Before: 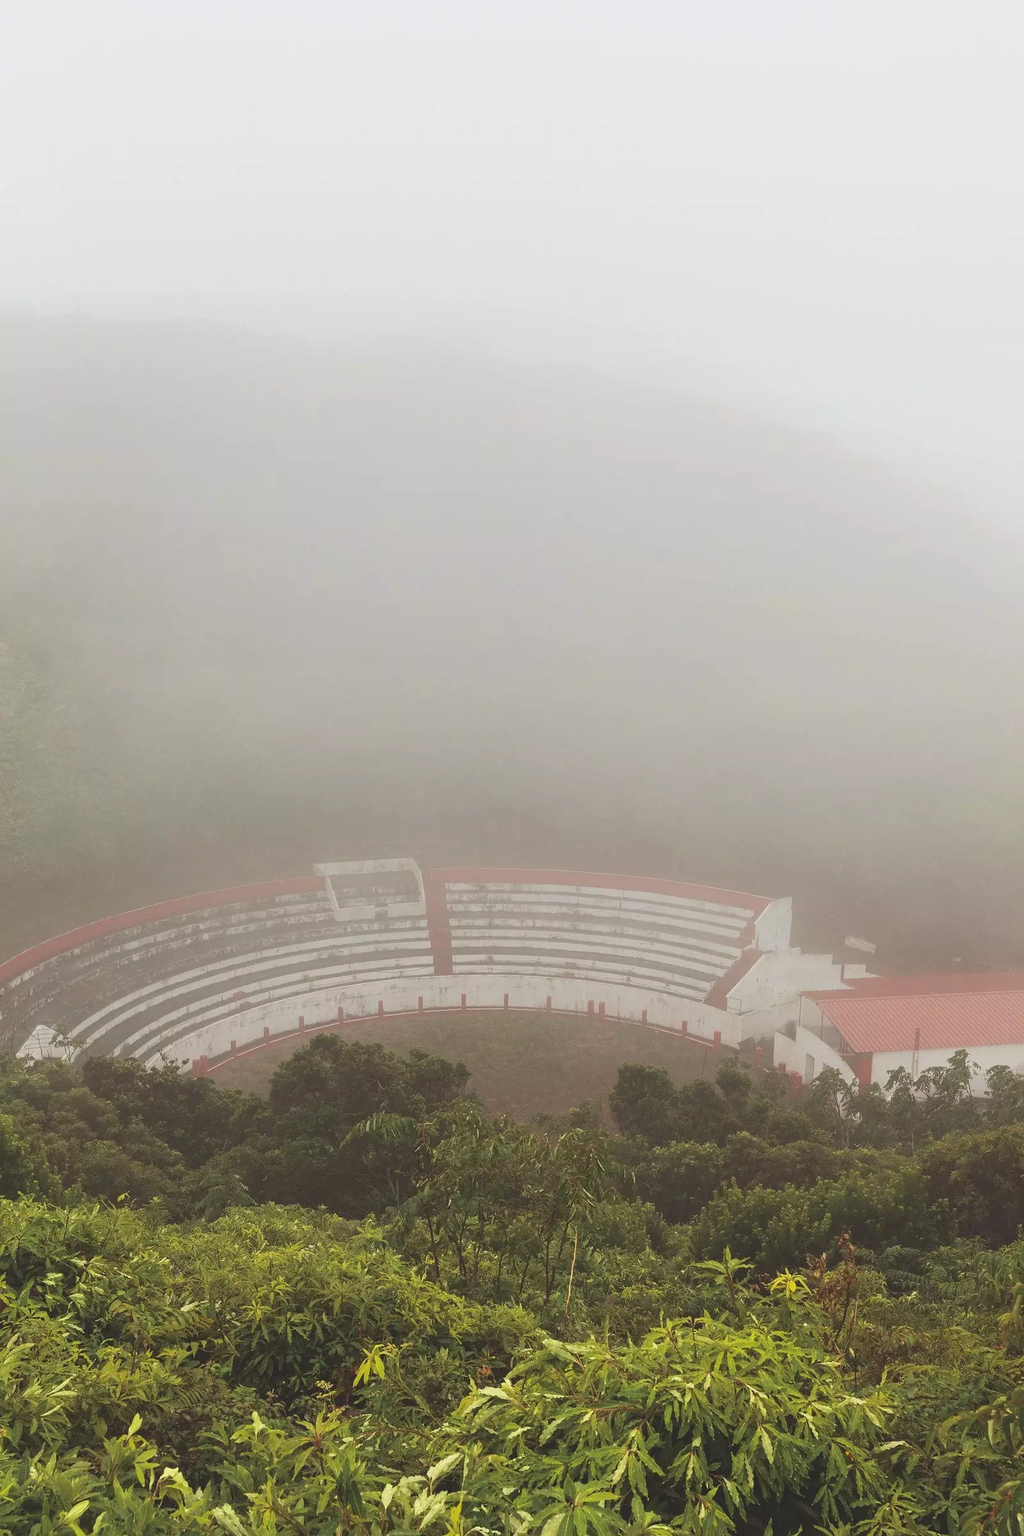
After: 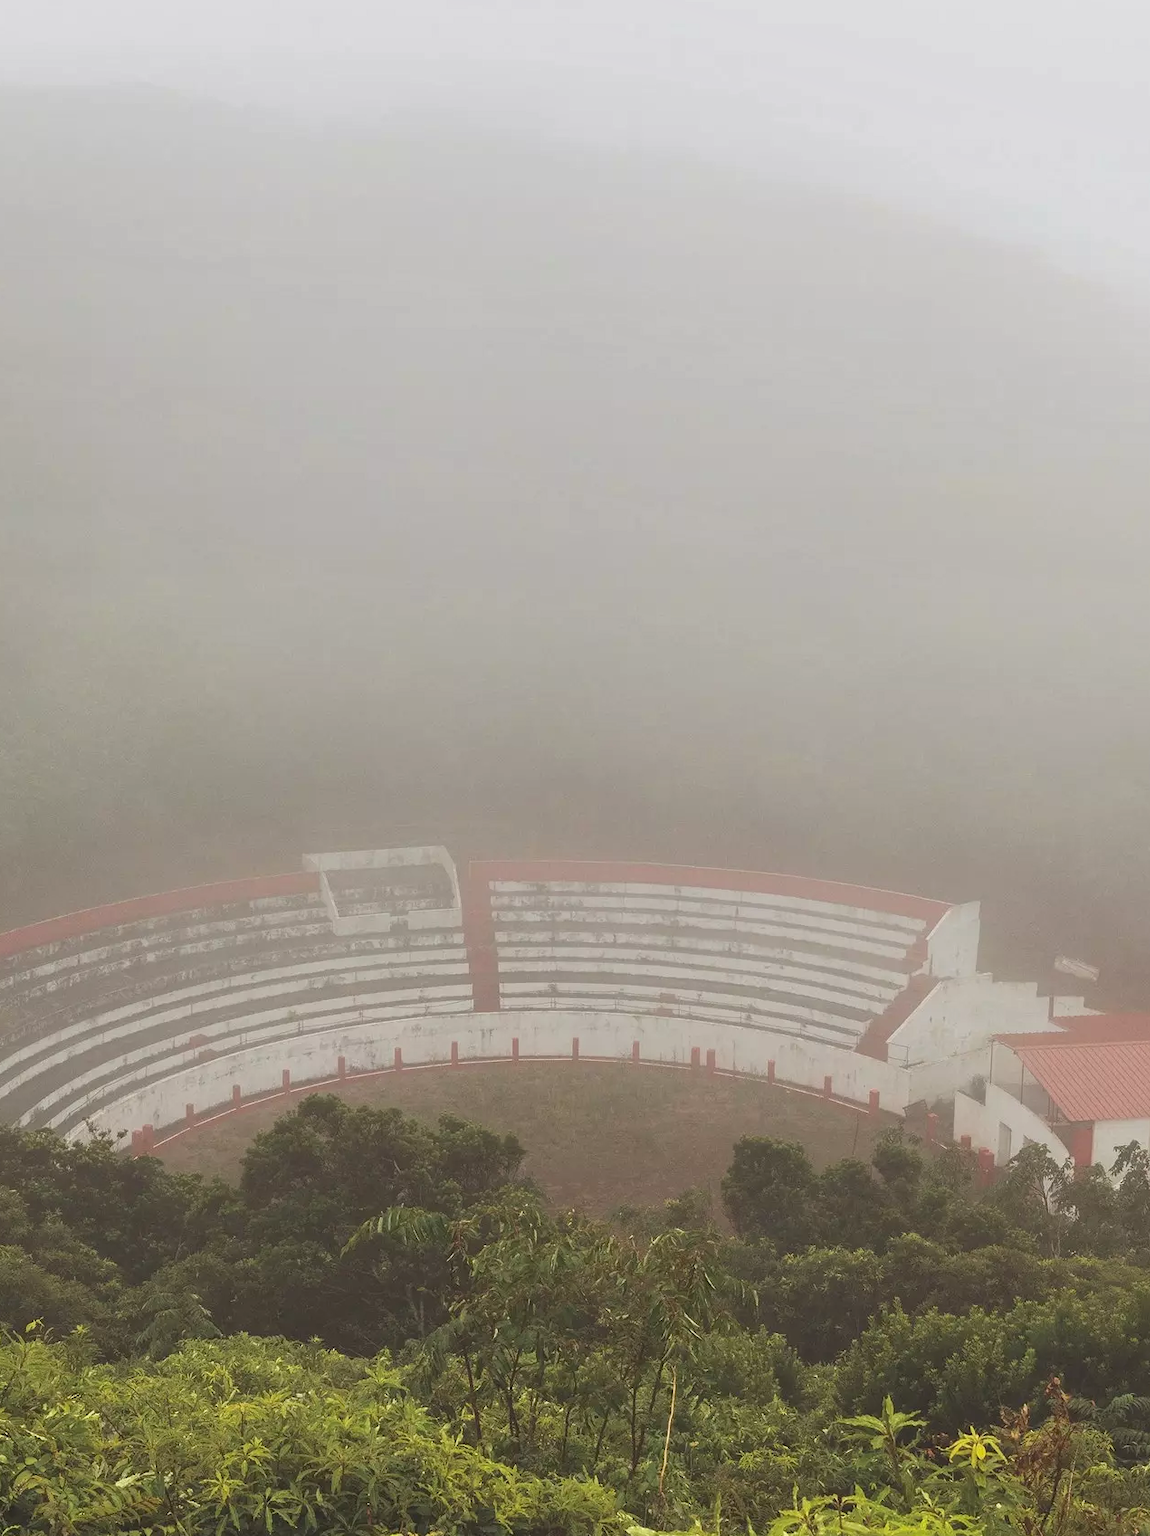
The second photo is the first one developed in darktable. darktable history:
shadows and highlights: radius 125.46, shadows 30.51, highlights -30.51, low approximation 0.01, soften with gaussian
crop: left 9.712%, top 16.928%, right 10.845%, bottom 12.332%
